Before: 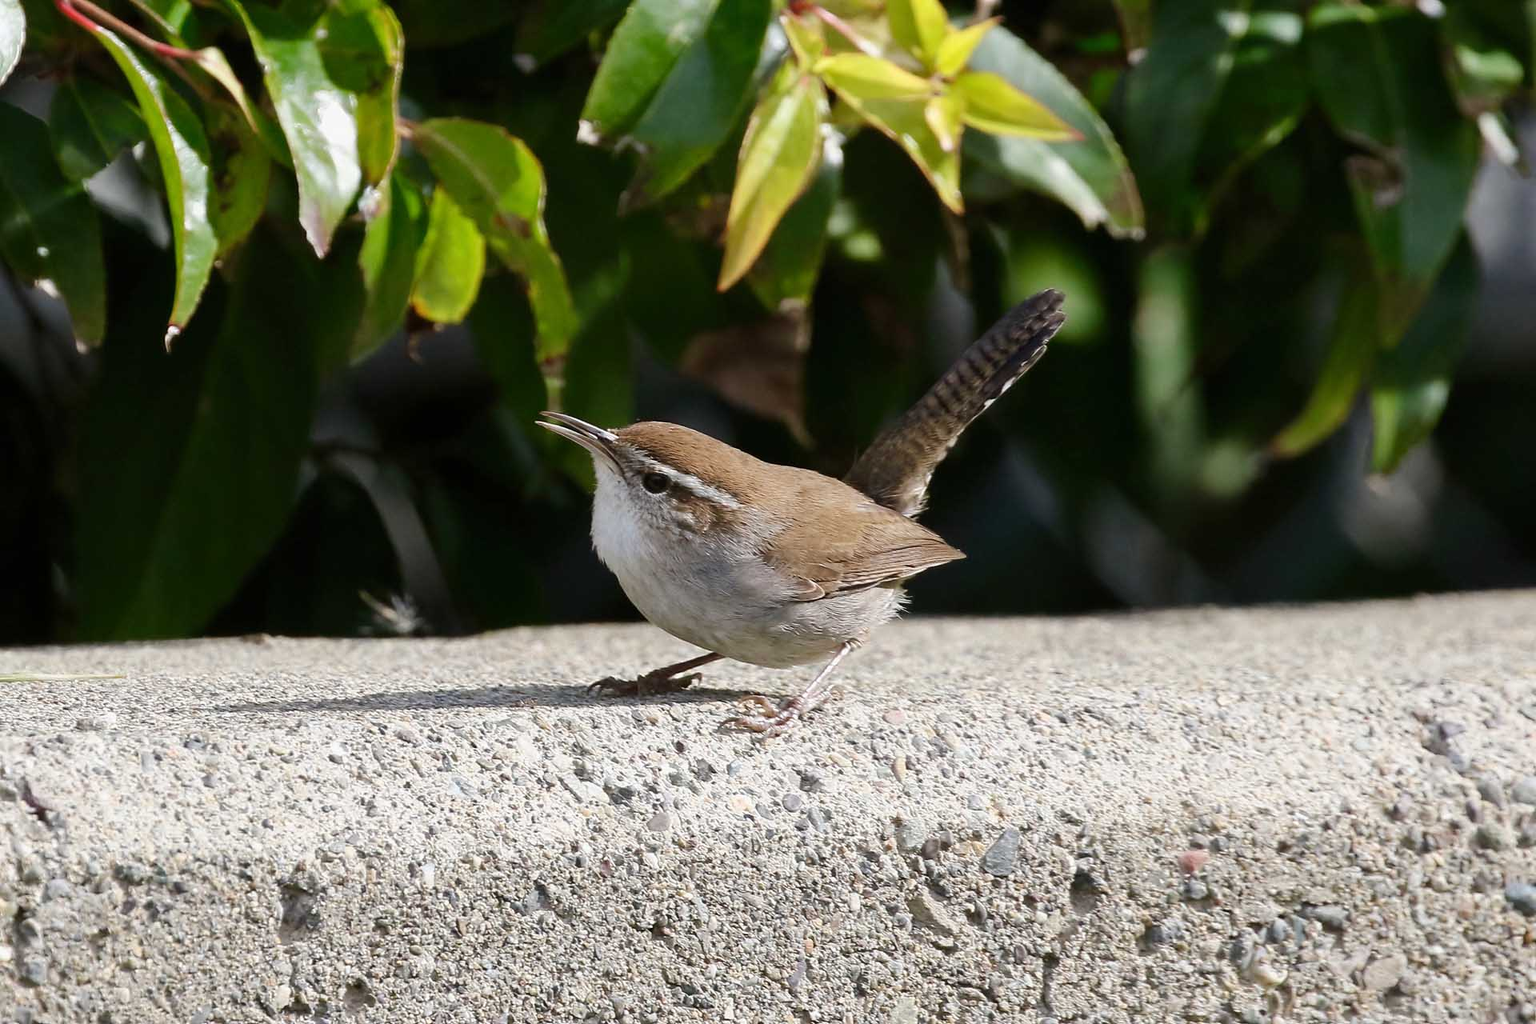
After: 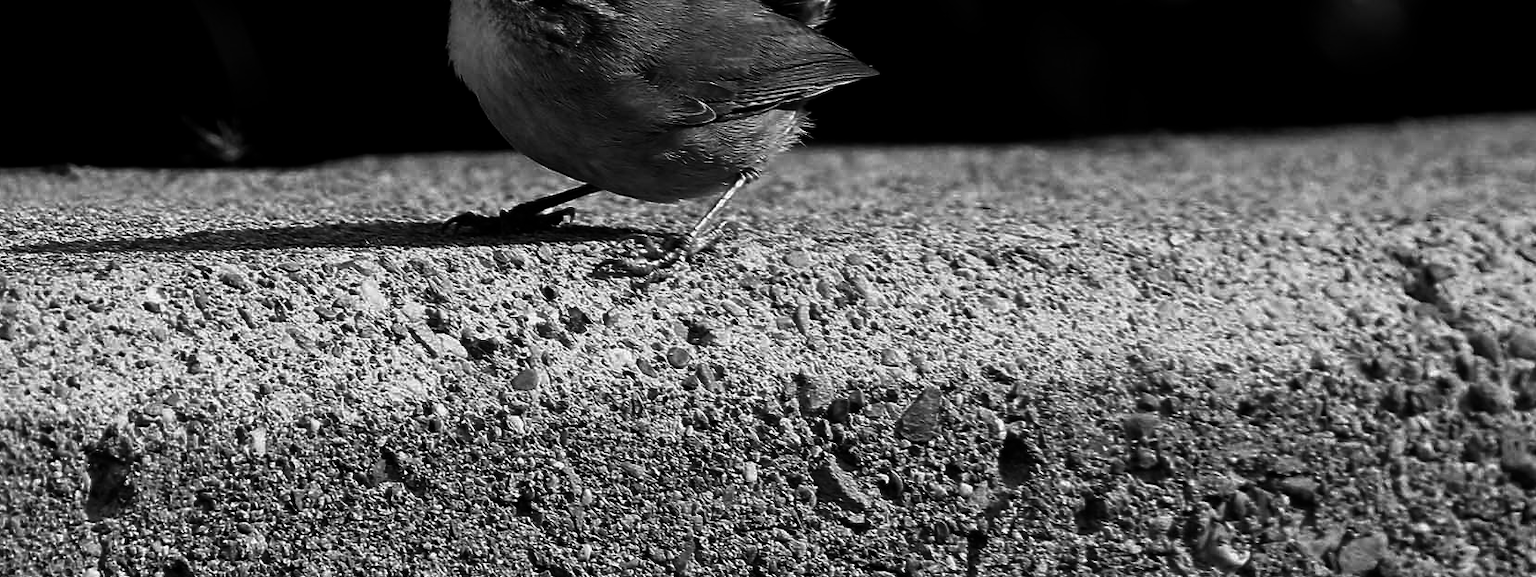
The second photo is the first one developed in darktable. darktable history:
tone equalizer: on, module defaults
crop and rotate: left 13.306%, top 48.129%, bottom 2.928%
contrast brightness saturation: contrast 0.02, brightness -1, saturation -1
